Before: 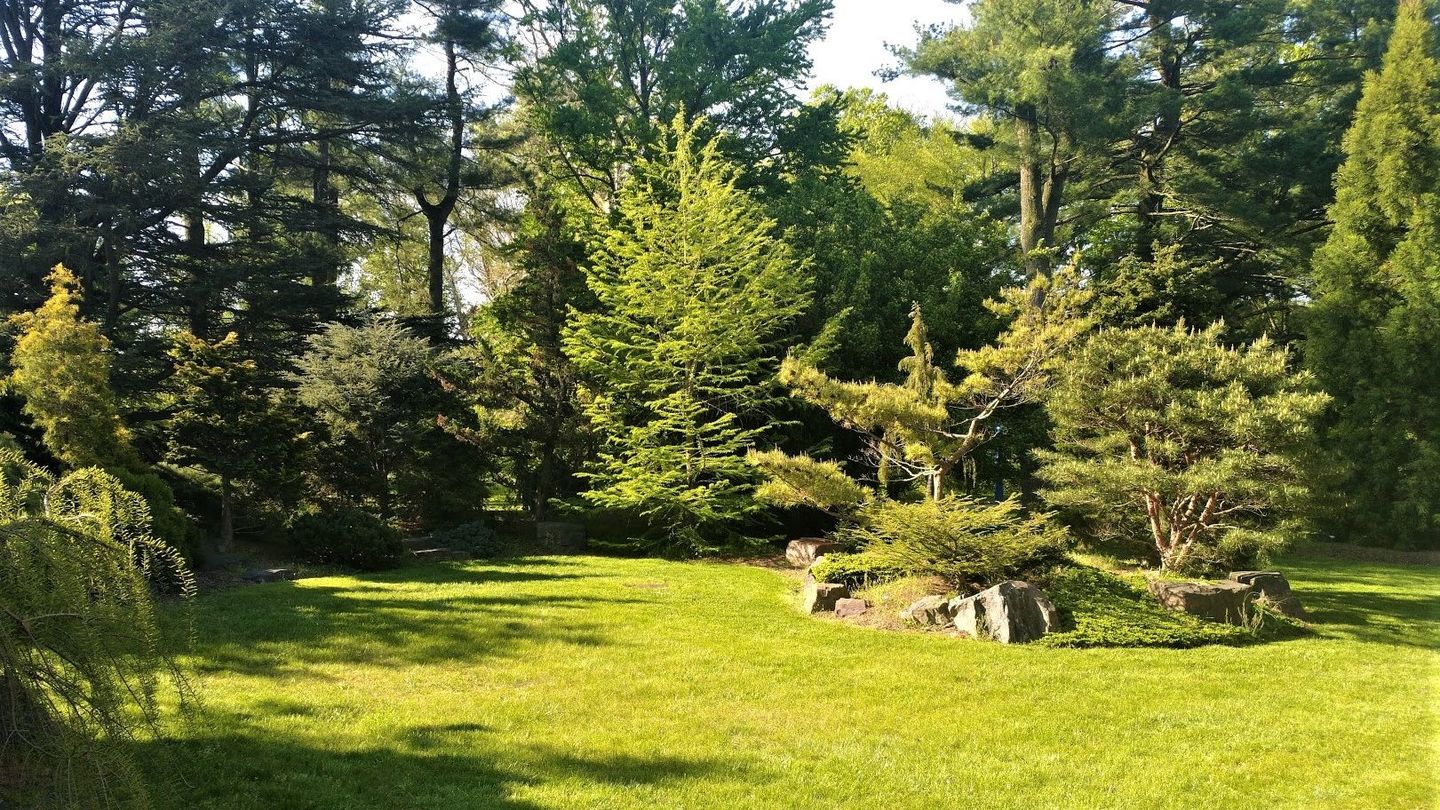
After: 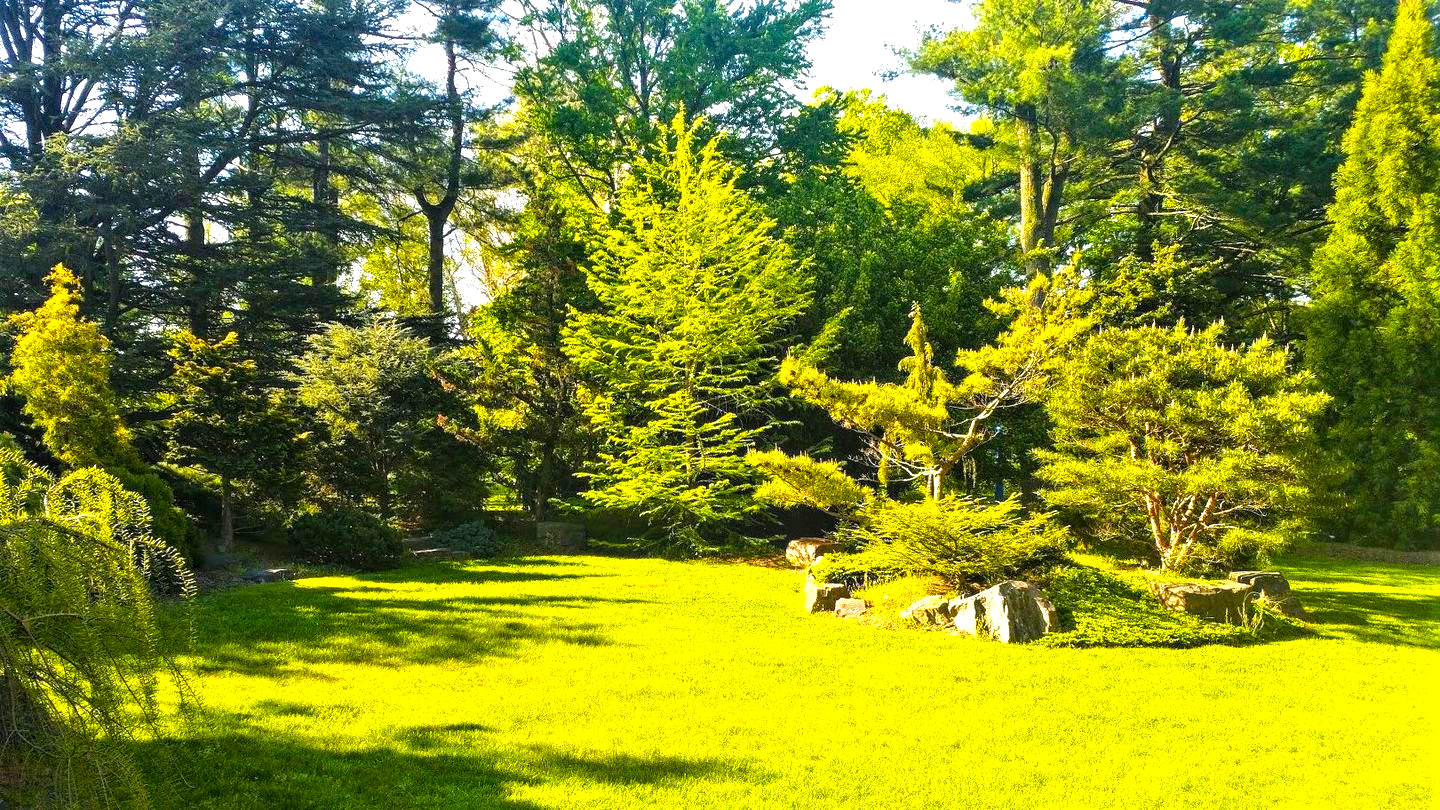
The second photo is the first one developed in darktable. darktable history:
color balance rgb: linear chroma grading › global chroma 10%, perceptual saturation grading › global saturation 40%, perceptual brilliance grading › global brilliance 30%, global vibrance 20%
local contrast: on, module defaults
